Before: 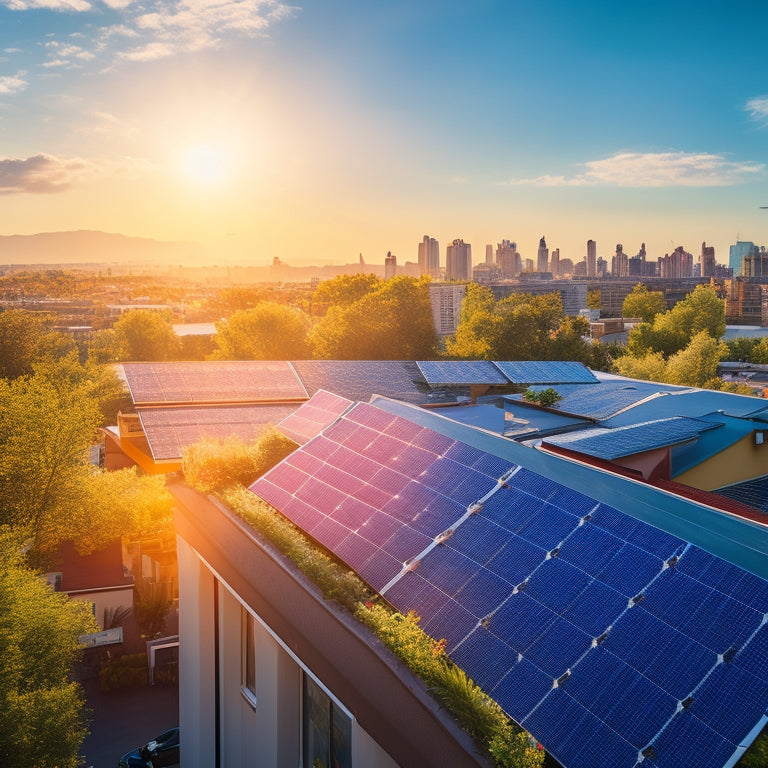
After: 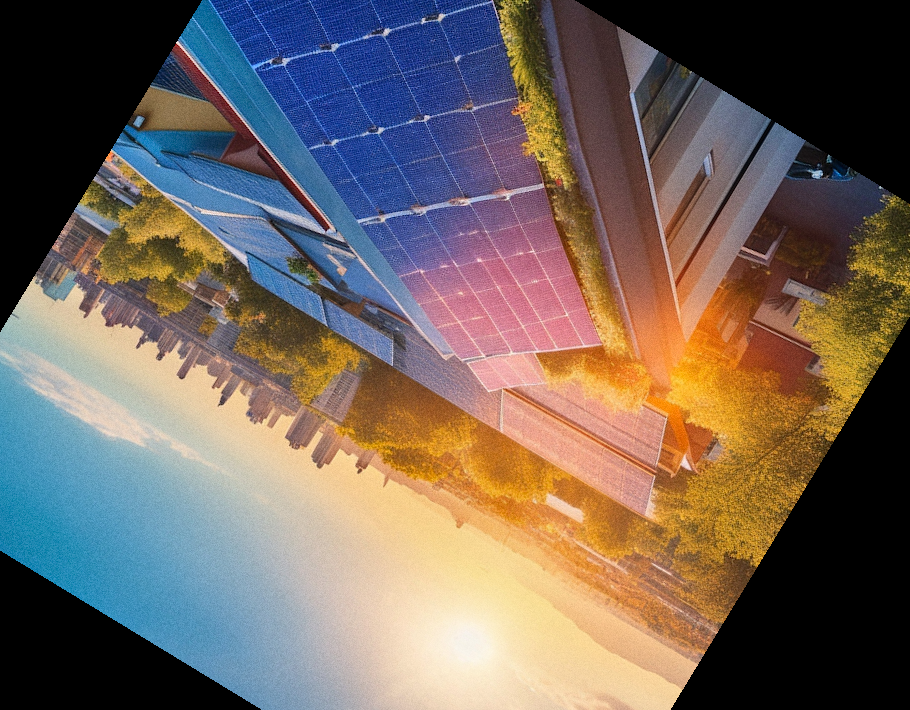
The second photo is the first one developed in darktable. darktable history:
shadows and highlights: low approximation 0.01, soften with gaussian
grain: coarseness 0.09 ISO
crop and rotate: angle 148.68°, left 9.111%, top 15.603%, right 4.588%, bottom 17.041%
